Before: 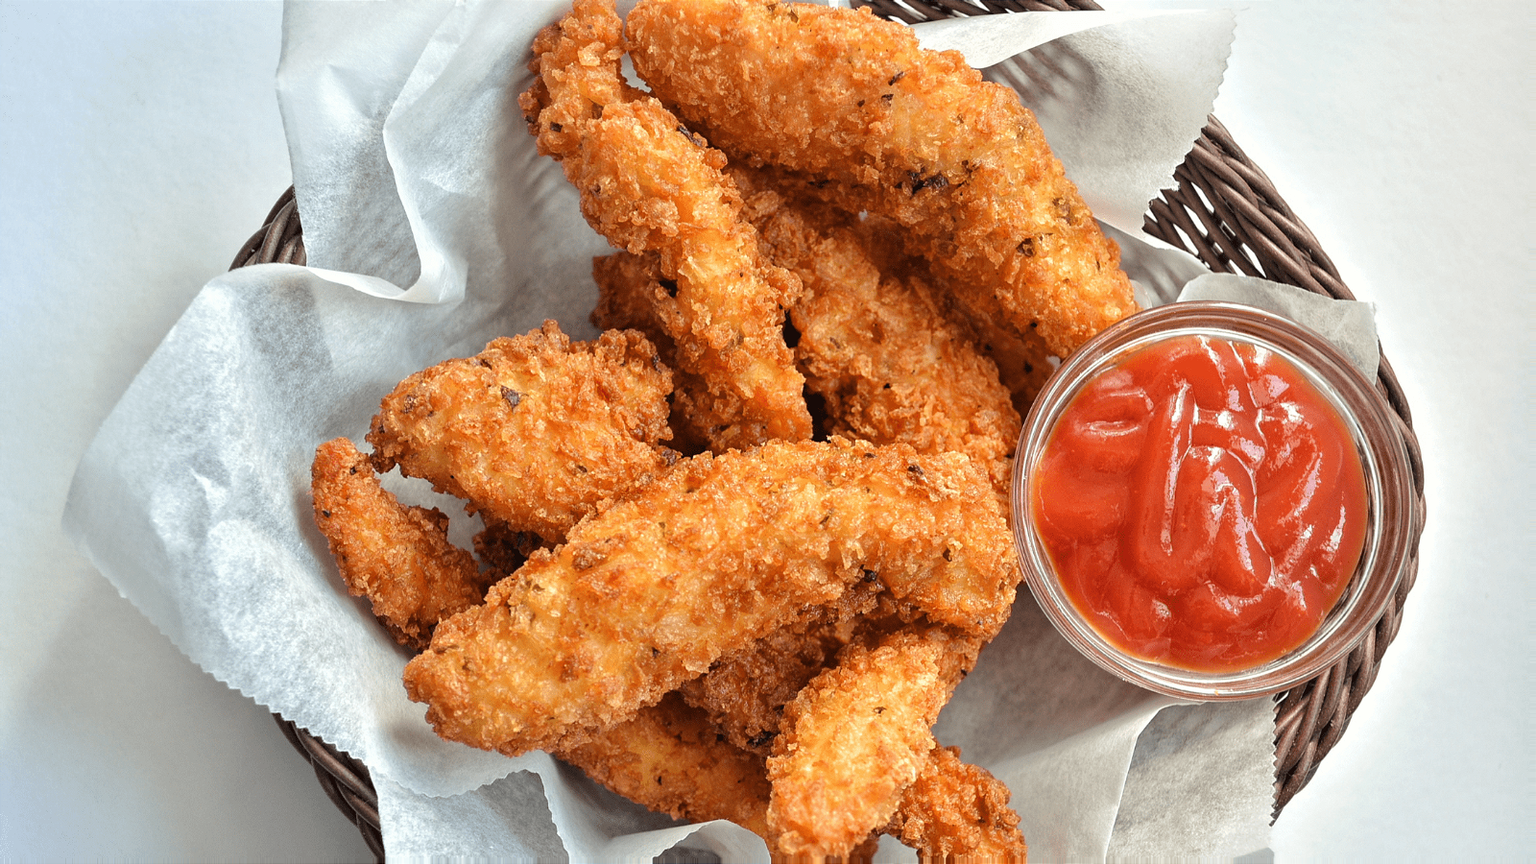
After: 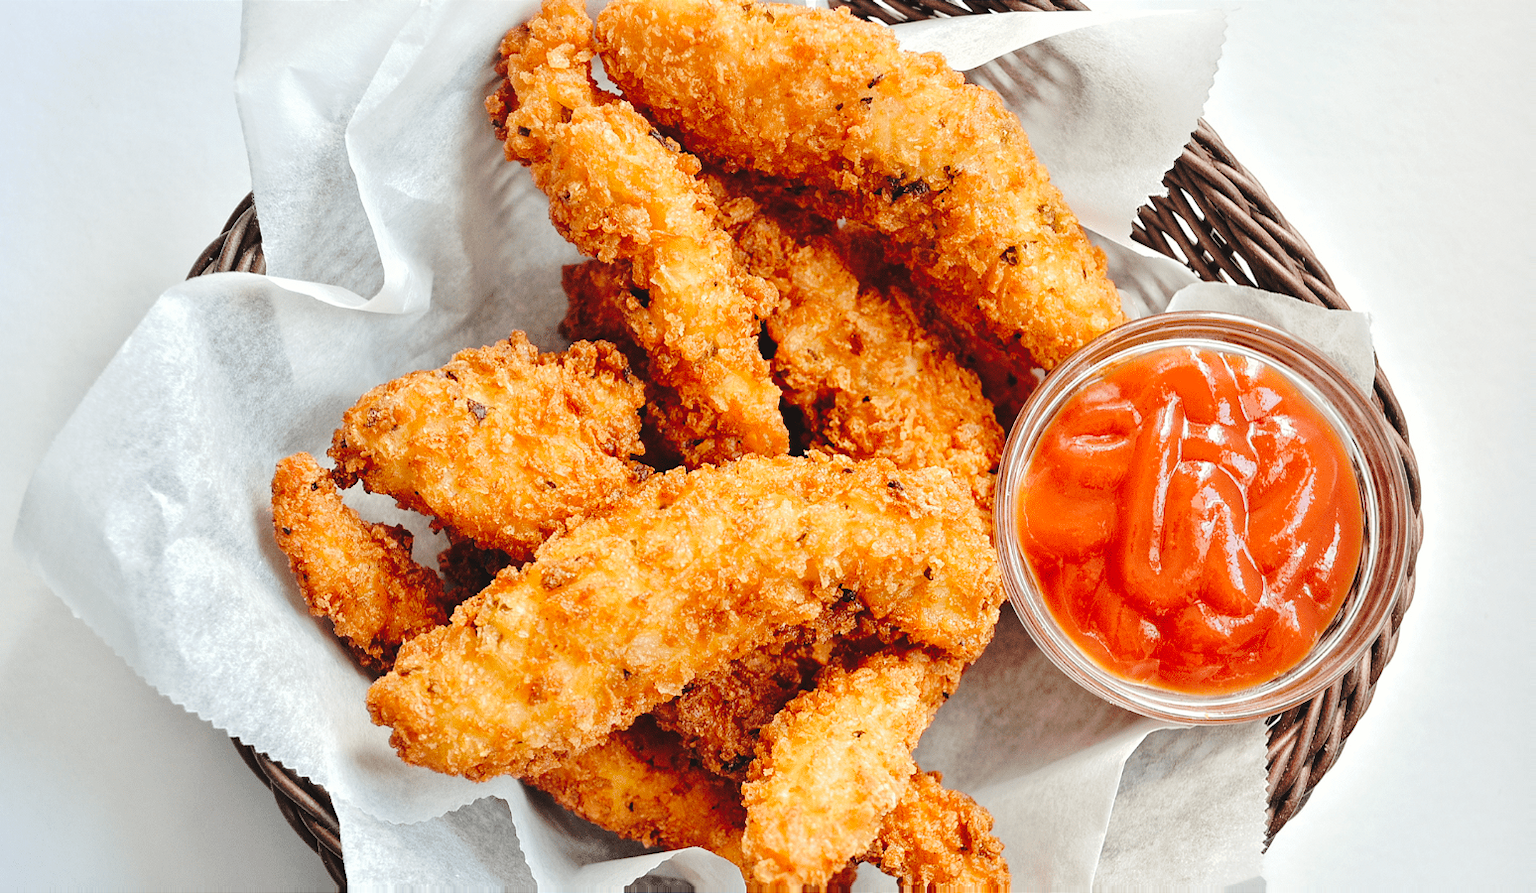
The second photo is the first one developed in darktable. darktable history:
crop and rotate: left 3.238%
tone curve: curves: ch0 [(0, 0) (0.003, 0.049) (0.011, 0.052) (0.025, 0.057) (0.044, 0.069) (0.069, 0.076) (0.1, 0.09) (0.136, 0.111) (0.177, 0.15) (0.224, 0.197) (0.277, 0.267) (0.335, 0.366) (0.399, 0.477) (0.468, 0.561) (0.543, 0.651) (0.623, 0.733) (0.709, 0.804) (0.801, 0.869) (0.898, 0.924) (1, 1)], preserve colors none
